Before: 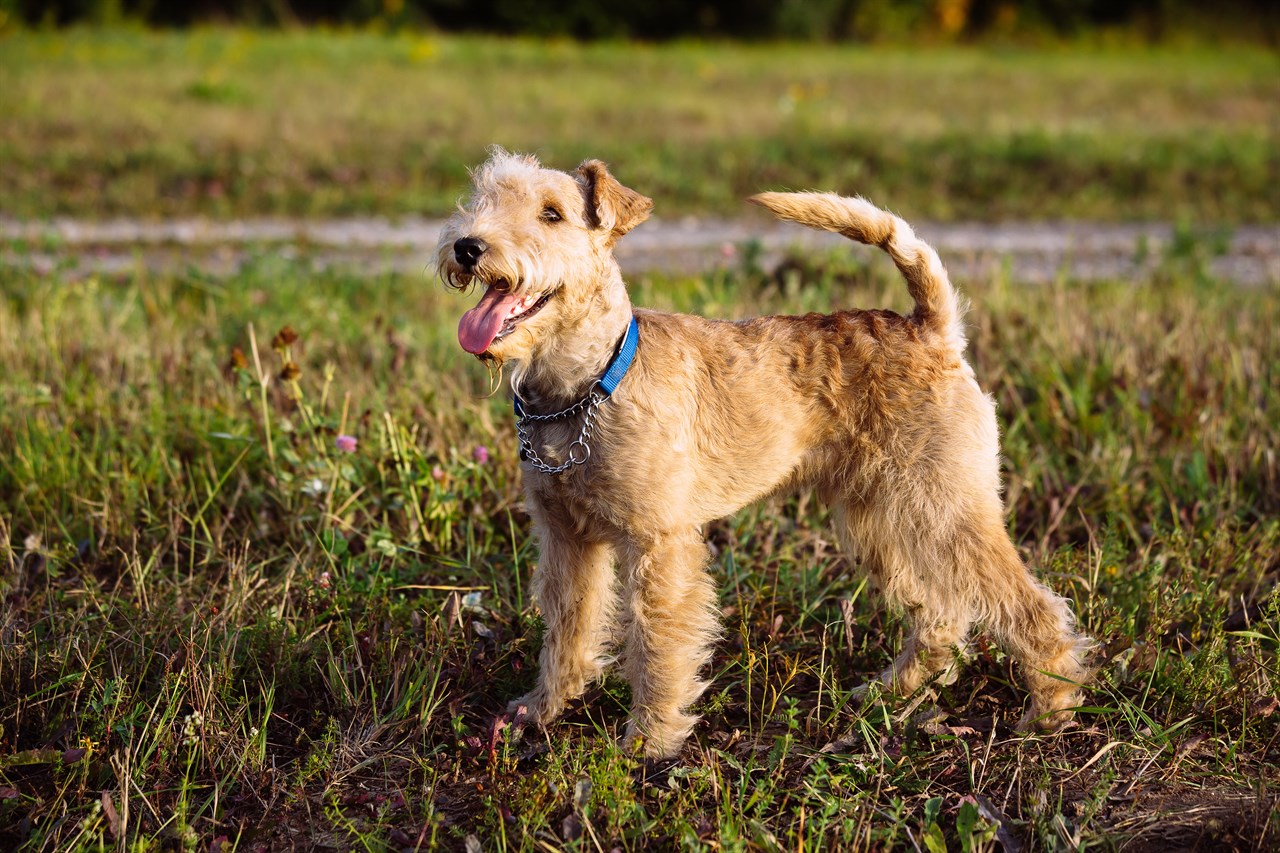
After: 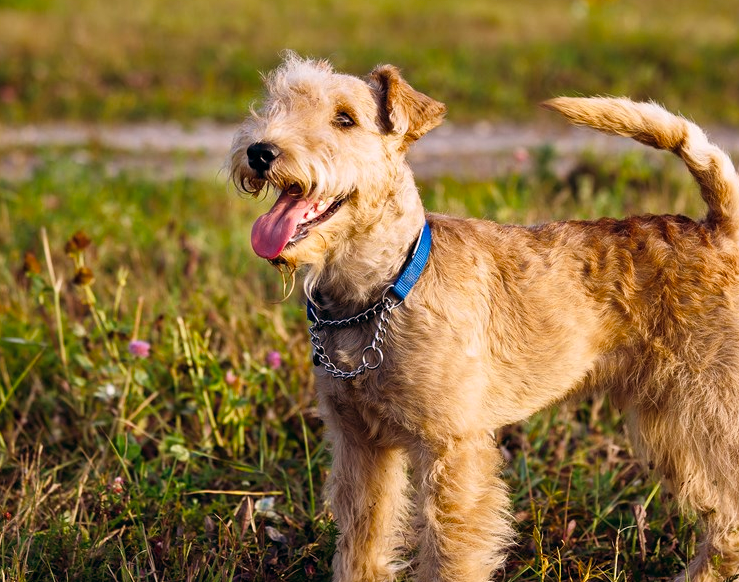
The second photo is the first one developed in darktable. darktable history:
color balance rgb: shadows fall-off 101%, linear chroma grading › mid-tones 7.63%, perceptual saturation grading › mid-tones 11.68%, mask middle-gray fulcrum 22.45%, global vibrance 10.11%, saturation formula JzAzBz (2021)
shadows and highlights: shadows 22.7, highlights -48.71, soften with gaussian
crop: left 16.202%, top 11.208%, right 26.045%, bottom 20.557%
color balance: lift [0.998, 0.998, 1.001, 1.002], gamma [0.995, 1.025, 0.992, 0.975], gain [0.995, 1.02, 0.997, 0.98]
